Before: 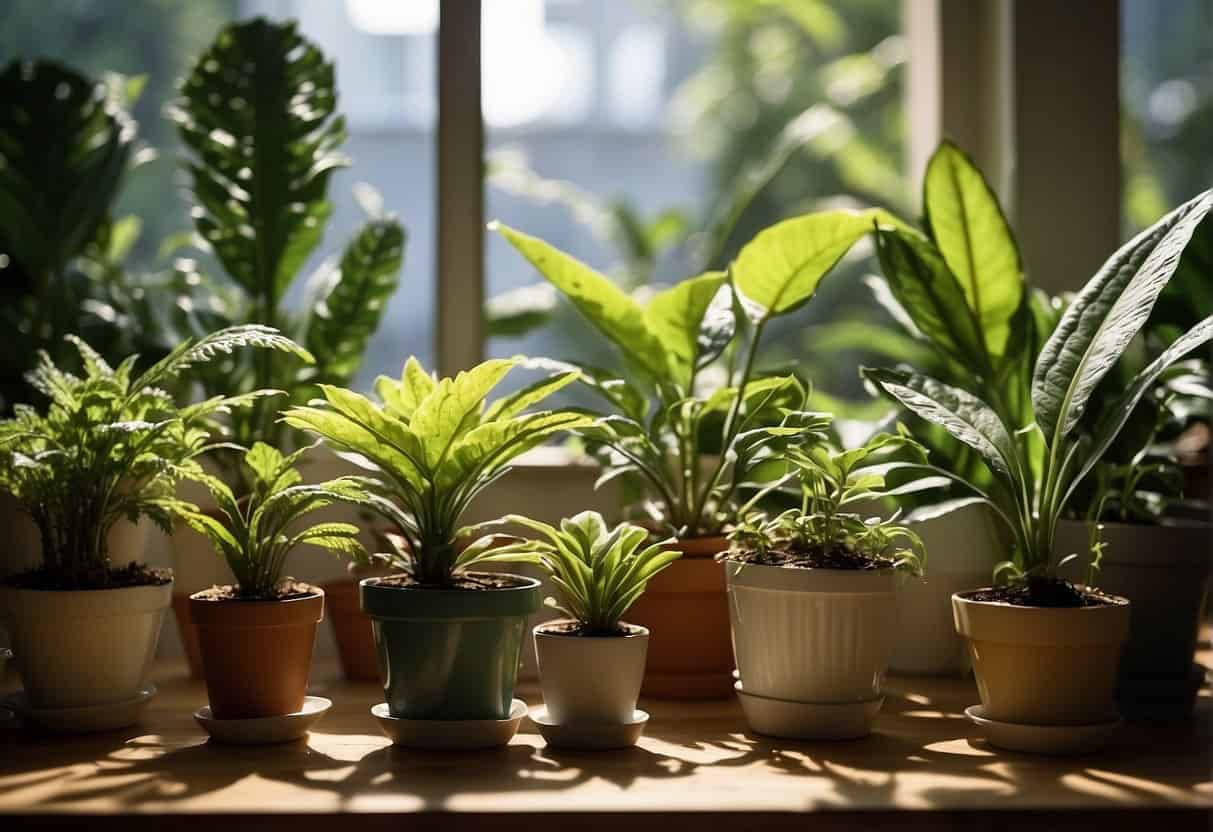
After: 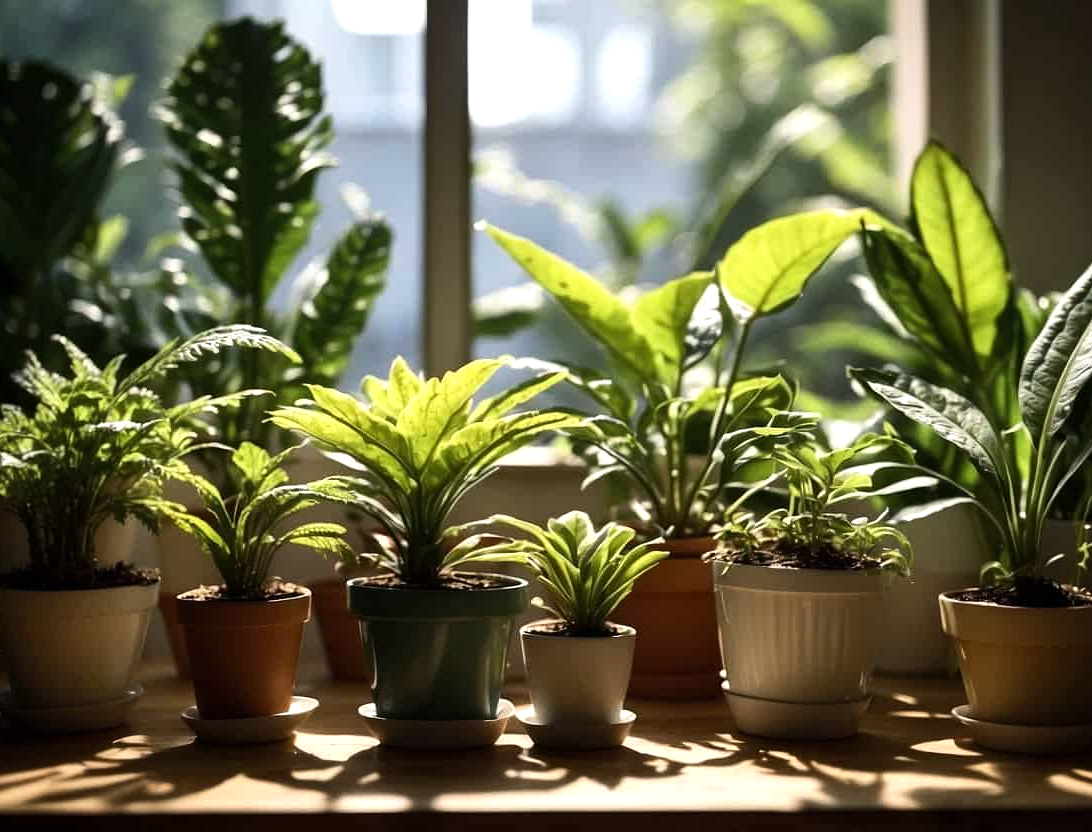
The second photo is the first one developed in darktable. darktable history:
crop and rotate: left 1.088%, right 8.807%
tone equalizer: -8 EV -0.417 EV, -7 EV -0.389 EV, -6 EV -0.333 EV, -5 EV -0.222 EV, -3 EV 0.222 EV, -2 EV 0.333 EV, -1 EV 0.389 EV, +0 EV 0.417 EV, edges refinement/feathering 500, mask exposure compensation -1.57 EV, preserve details no
